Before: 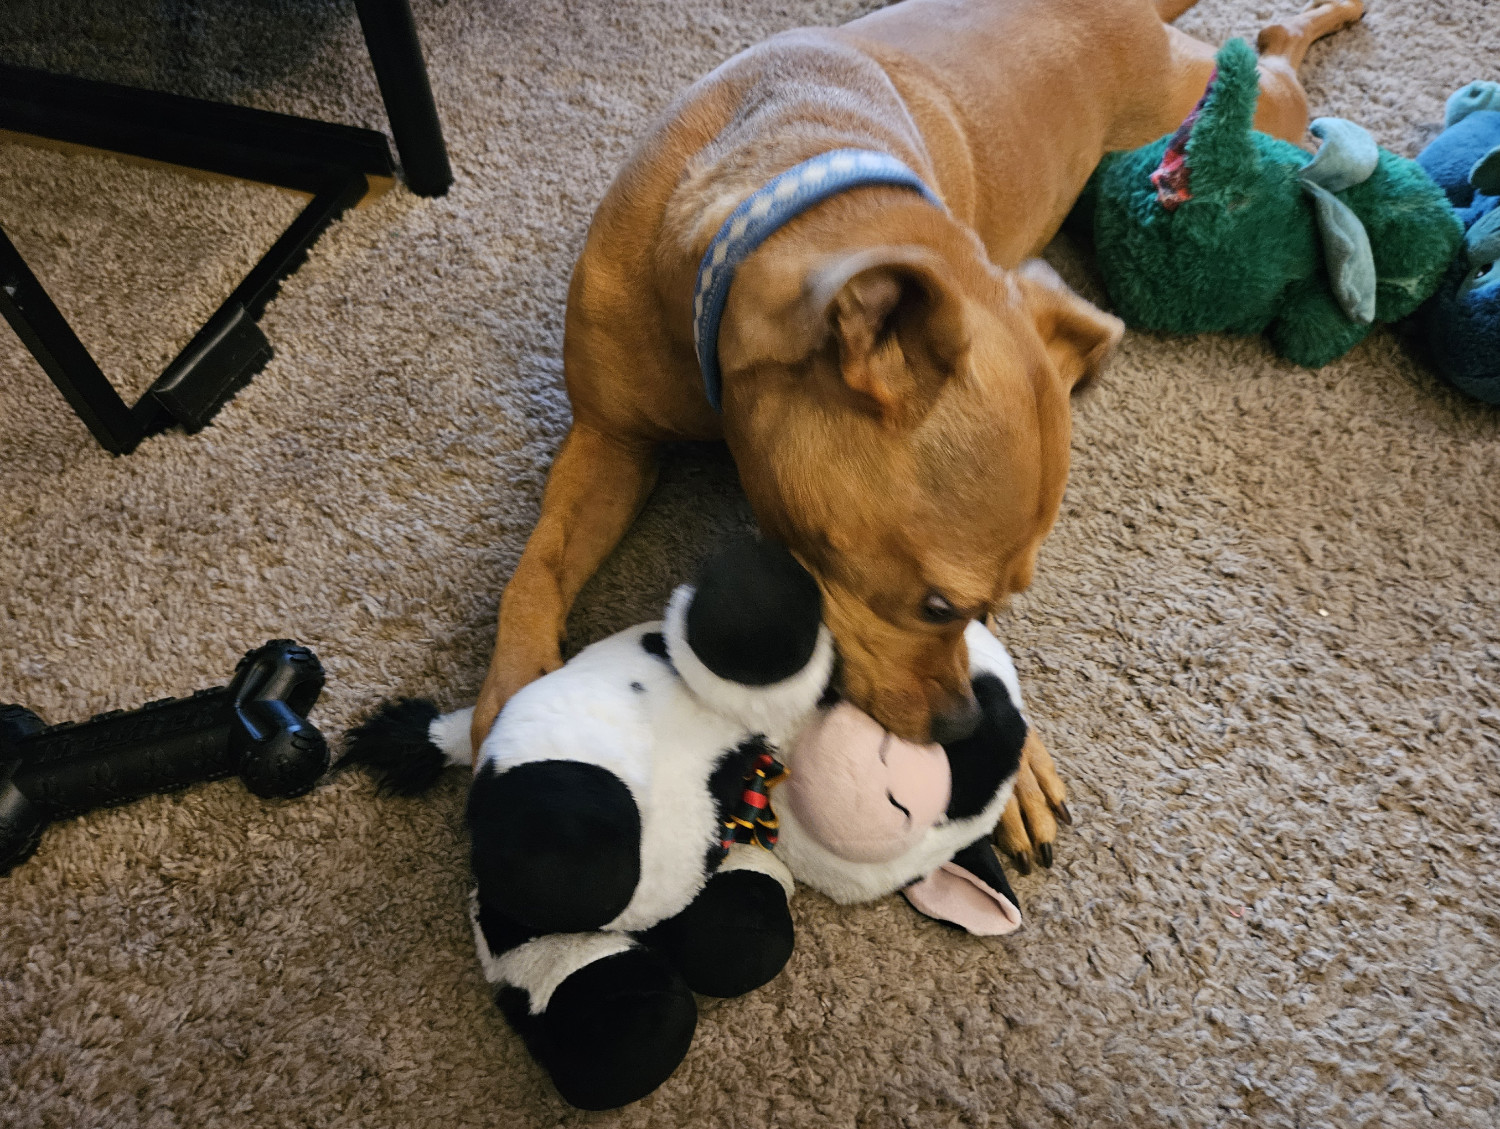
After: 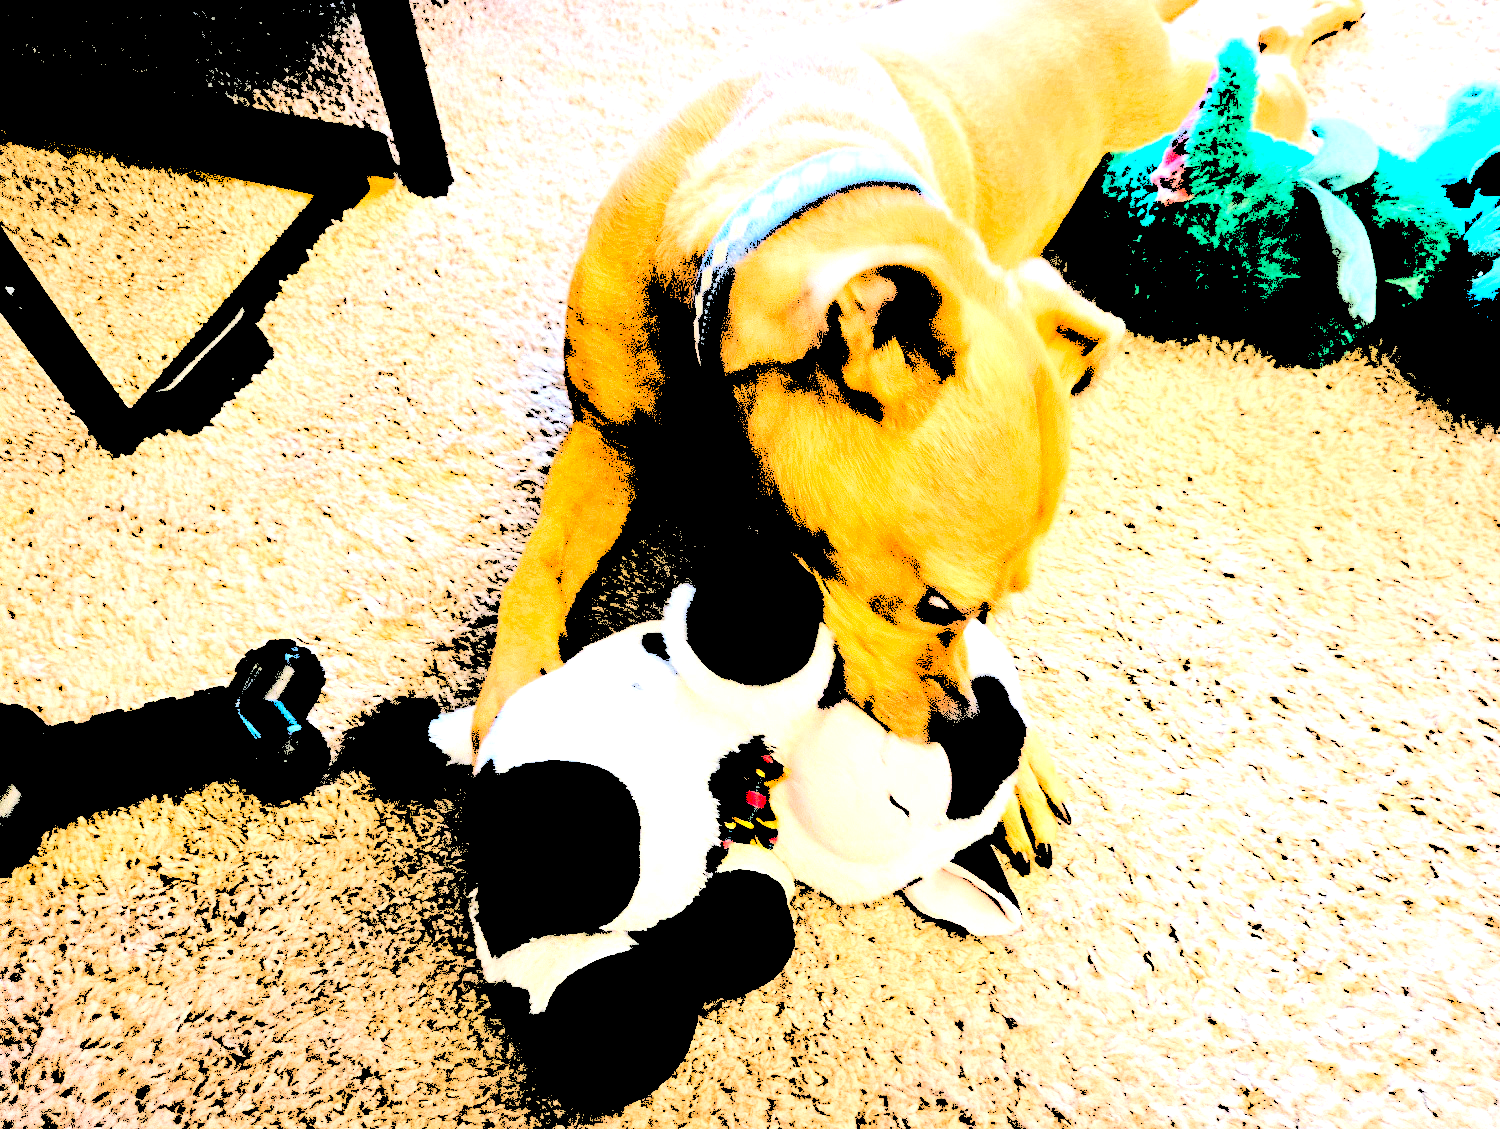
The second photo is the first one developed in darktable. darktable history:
levels: levels [0.246, 0.256, 0.506]
